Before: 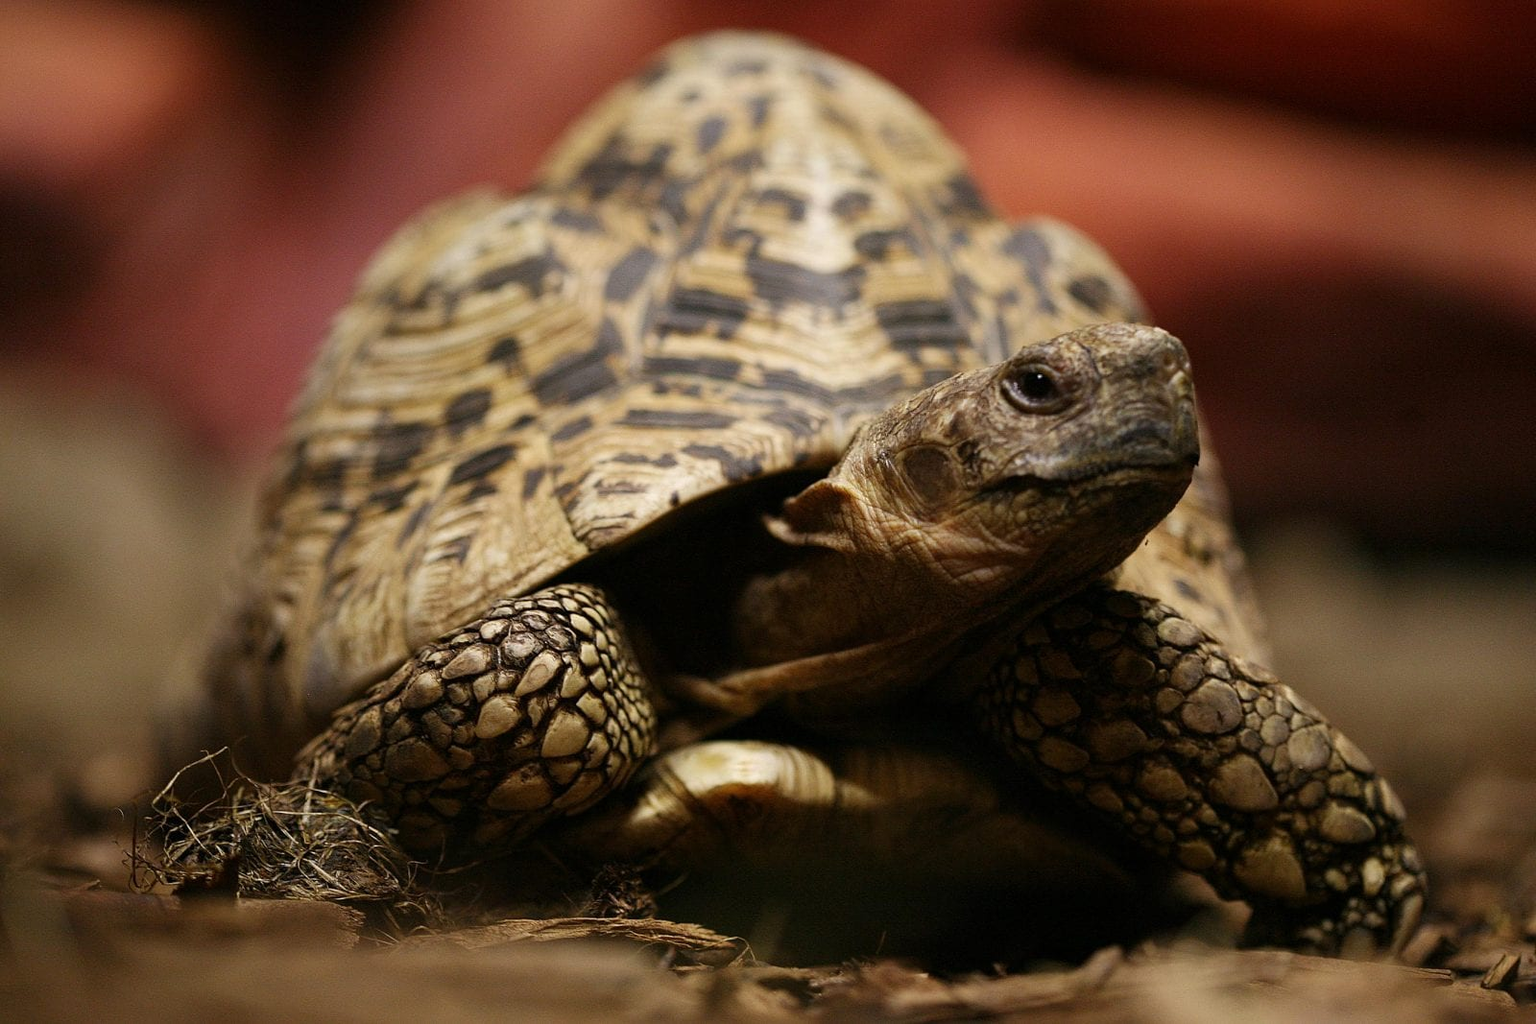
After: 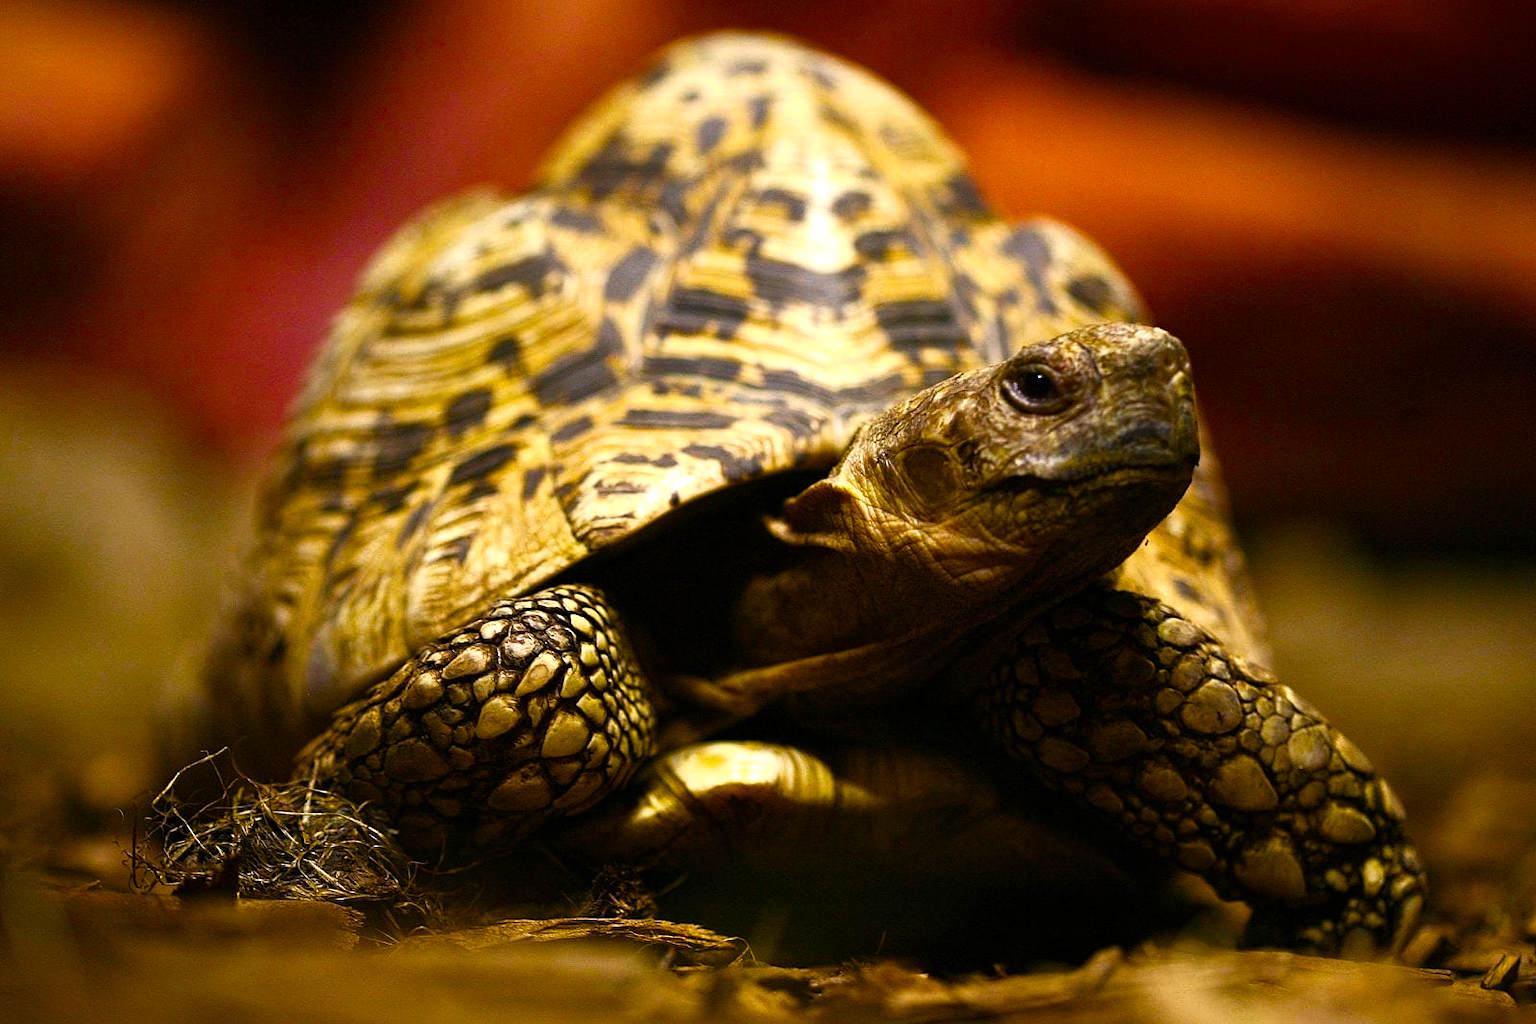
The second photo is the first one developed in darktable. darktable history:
shadows and highlights: shadows 0, highlights 40
color balance rgb: linear chroma grading › global chroma 9%, perceptual saturation grading › global saturation 36%, perceptual saturation grading › shadows 35%, perceptual brilliance grading › global brilliance 21.21%, perceptual brilliance grading › shadows -35%, global vibrance 21.21%
